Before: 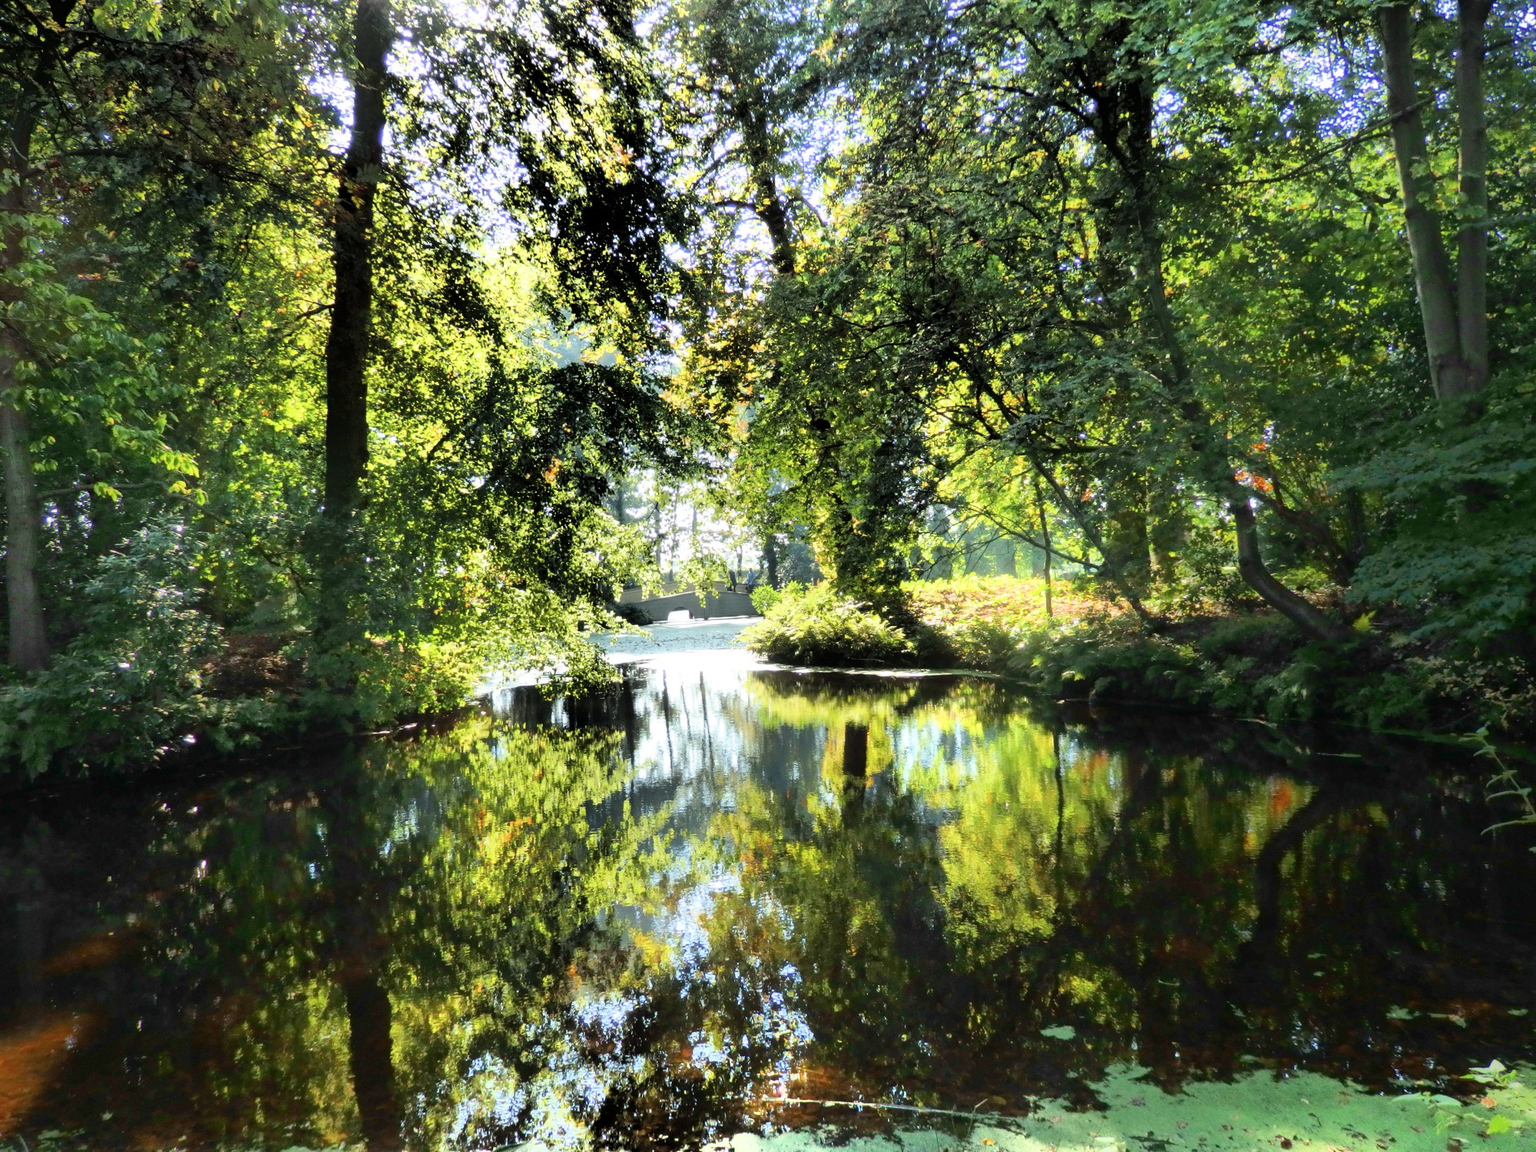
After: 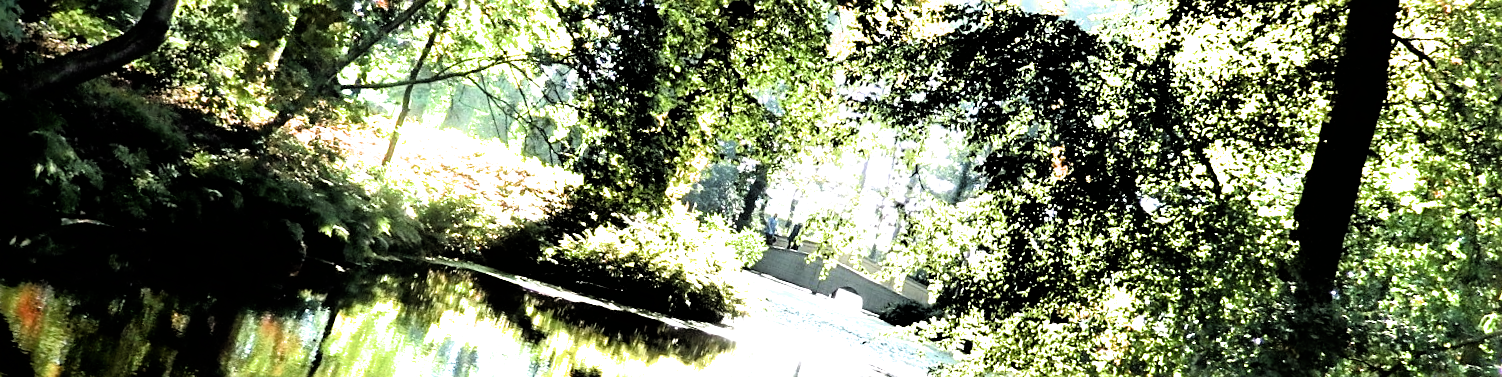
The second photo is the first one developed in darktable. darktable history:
sharpen: on, module defaults
filmic rgb: black relative exposure -3.63 EV, white relative exposure 2.16 EV, hardness 3.62
crop and rotate: angle 16.12°, top 30.835%, bottom 35.653%
exposure: exposure 0.515 EV, compensate highlight preservation false
